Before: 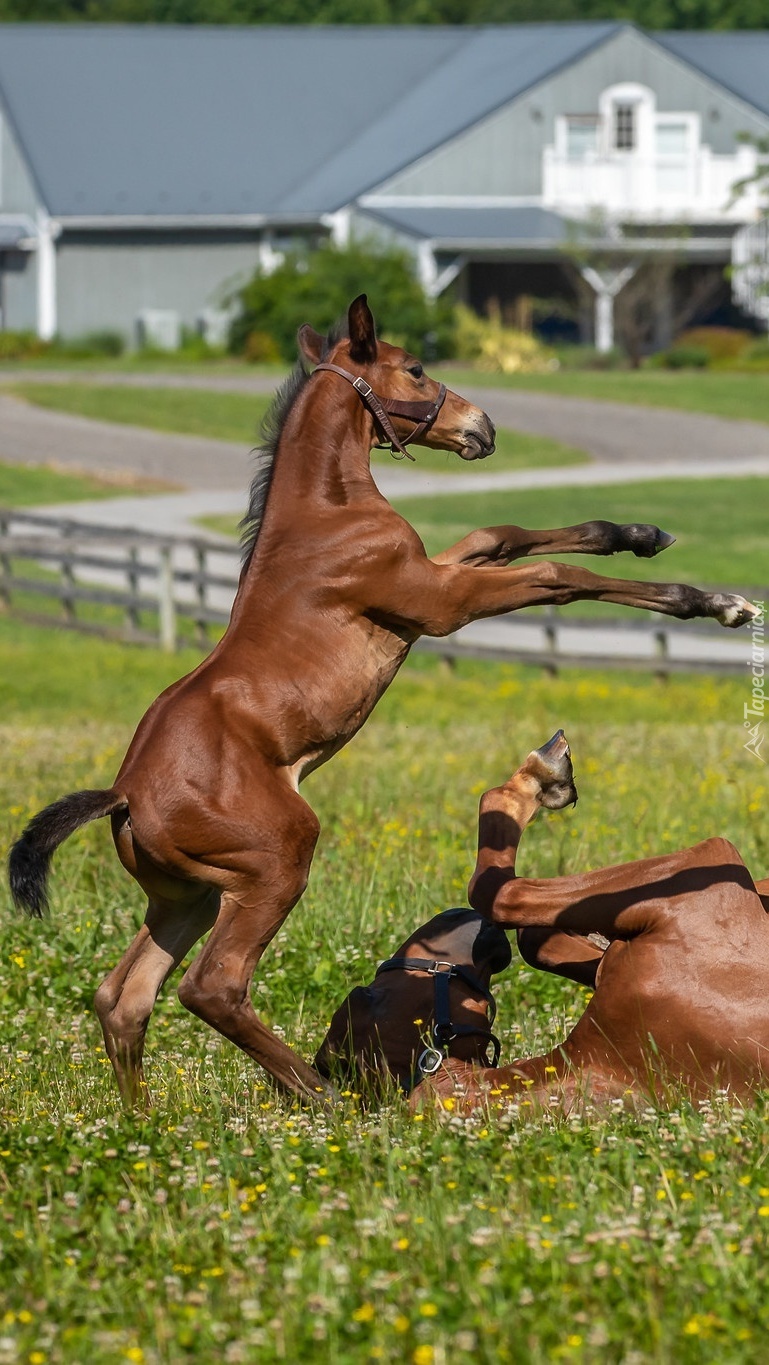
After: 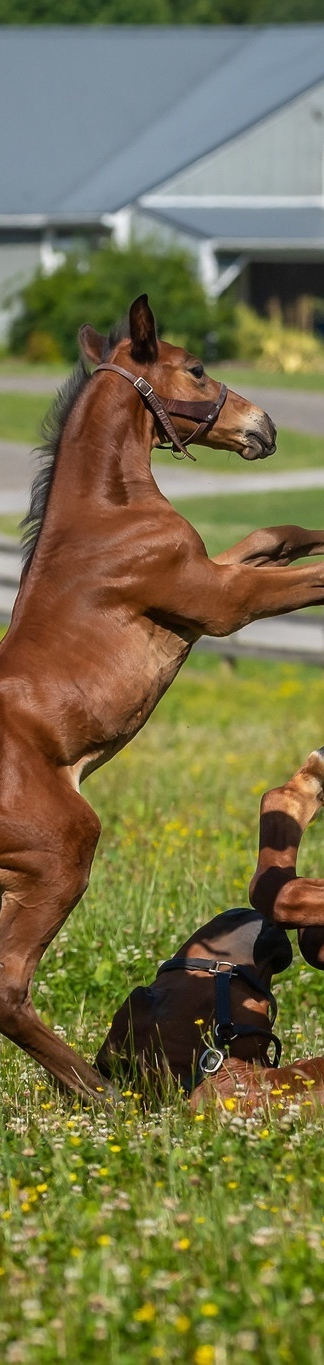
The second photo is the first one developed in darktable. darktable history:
tone equalizer: -8 EV -0.002 EV, -7 EV 0.005 EV, -6 EV -0.009 EV, -5 EV 0.011 EV, -4 EV -0.012 EV, -3 EV 0.007 EV, -2 EV -0.062 EV, -1 EV -0.293 EV, +0 EV -0.582 EV, smoothing diameter 2%, edges refinement/feathering 20, mask exposure compensation -1.57 EV, filter diffusion 5
color zones: mix -62.47%
crop: left 28.583%, right 29.231%
